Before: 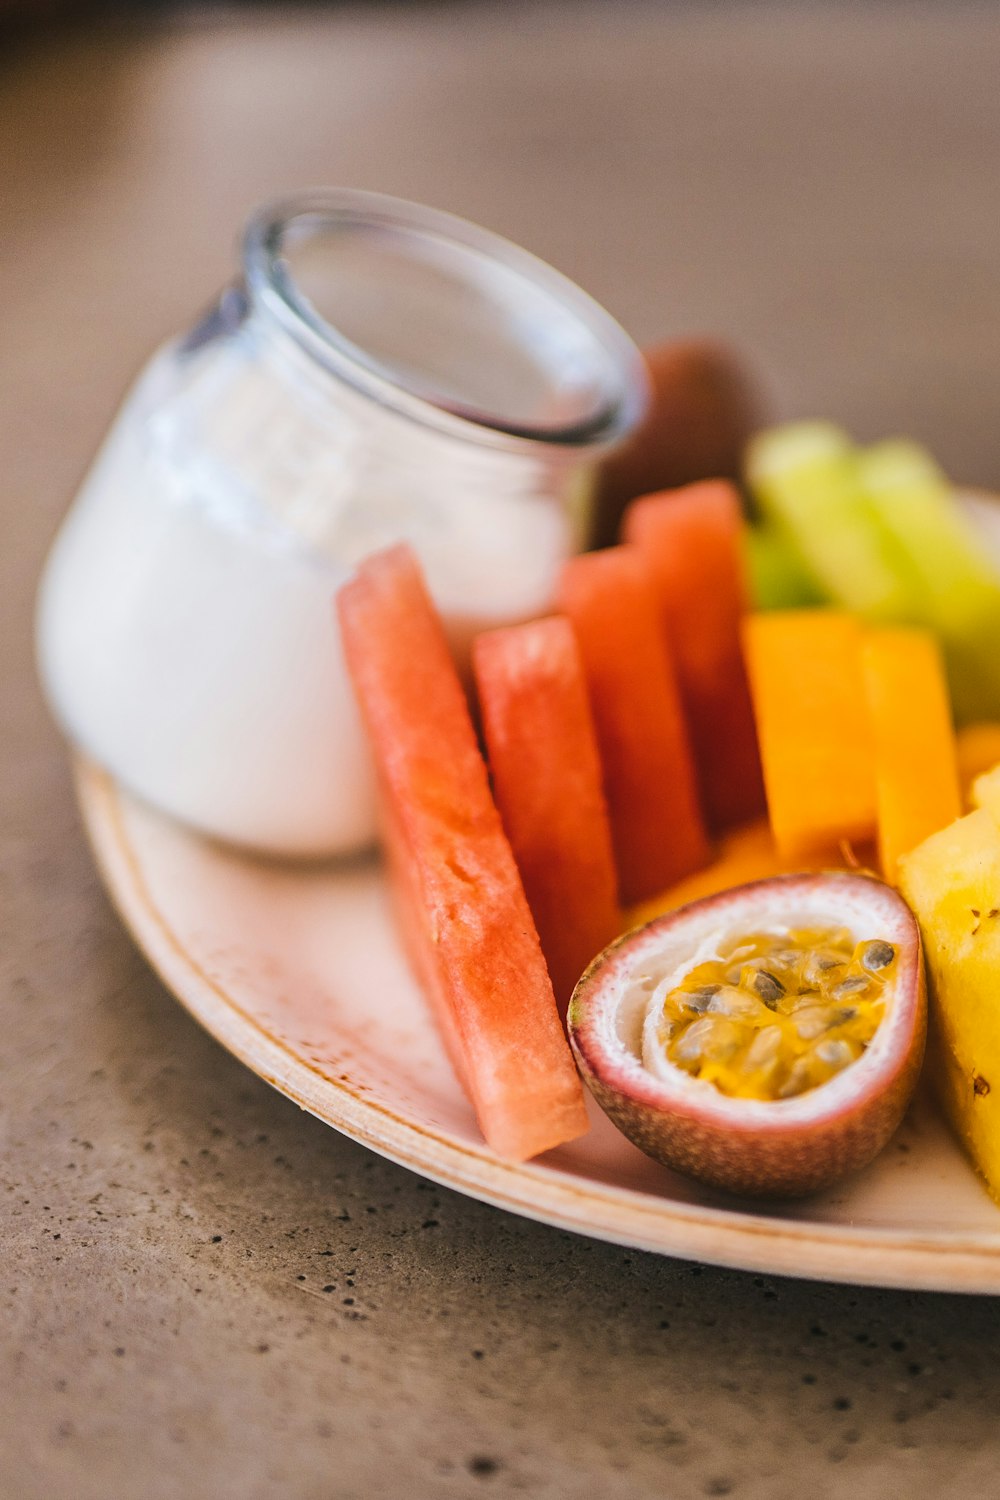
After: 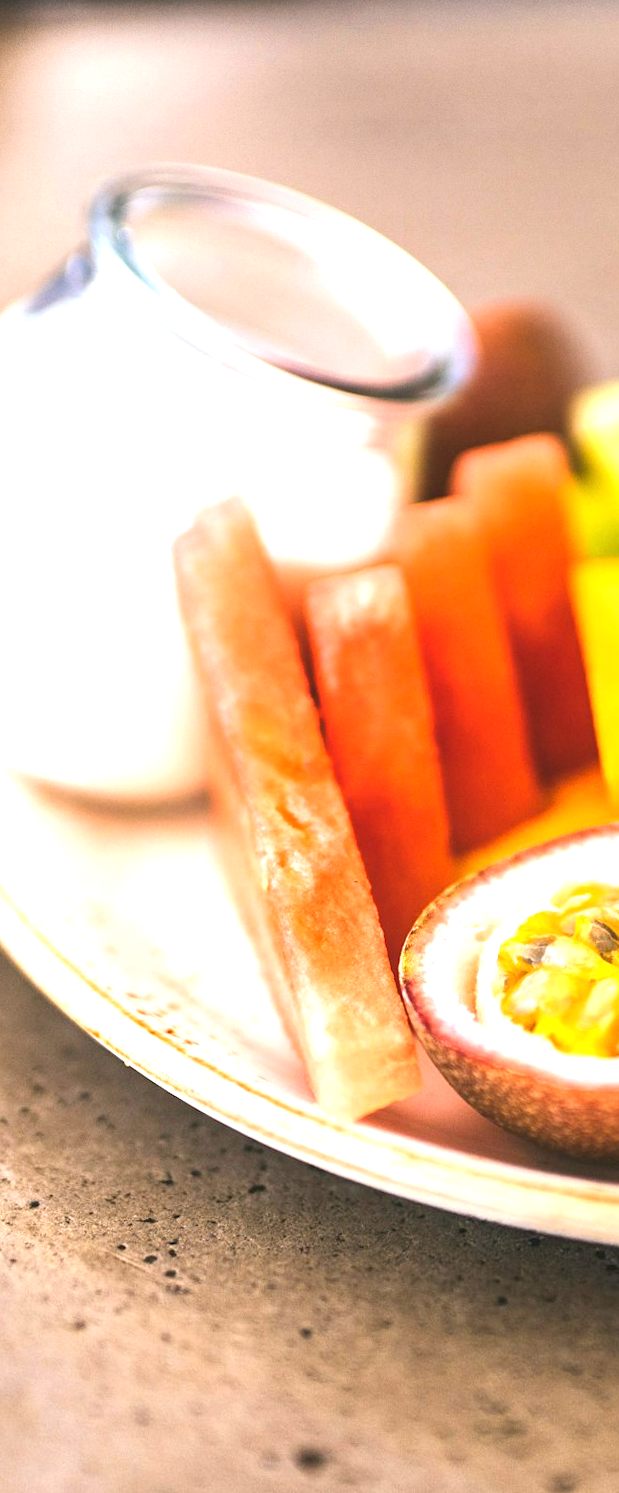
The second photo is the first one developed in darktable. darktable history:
exposure: black level correction 0, exposure 1.3 EV, compensate highlight preservation false
rotate and perspective: rotation 0.215°, lens shift (vertical) -0.139, crop left 0.069, crop right 0.939, crop top 0.002, crop bottom 0.996
crop and rotate: left 14.292%, right 19.041%
